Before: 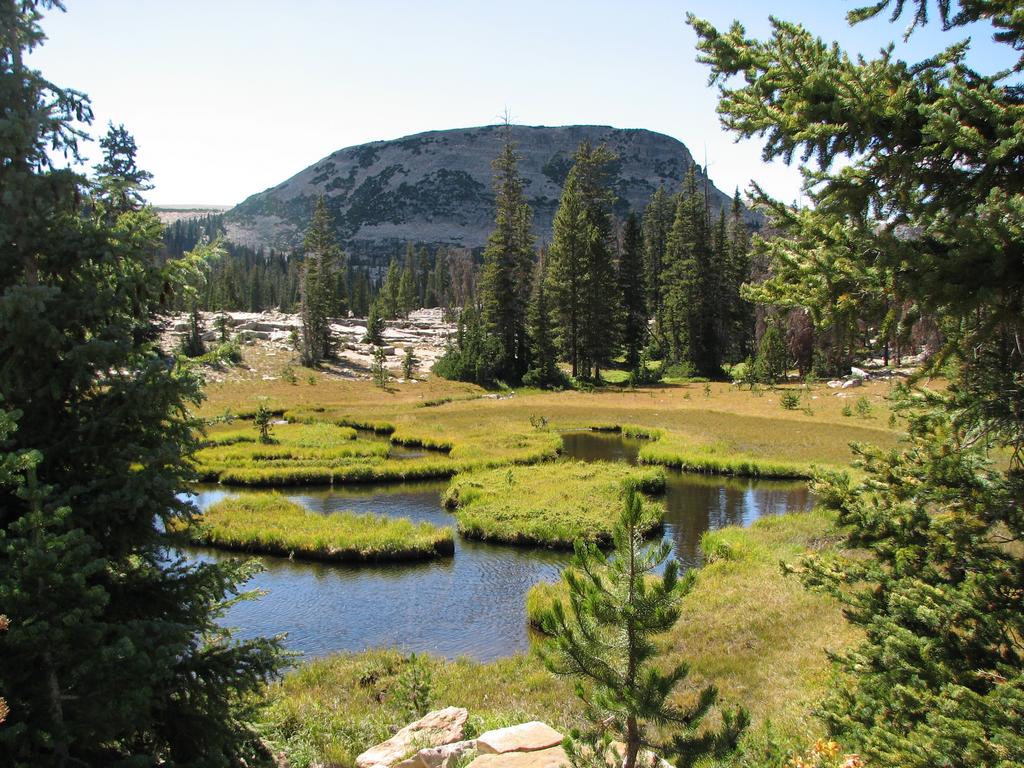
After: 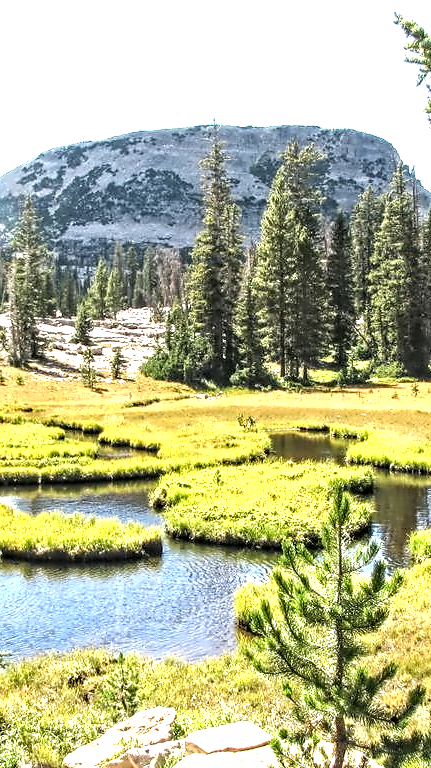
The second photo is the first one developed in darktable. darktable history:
crop: left 28.583%, right 29.231%
exposure: black level correction 0, exposure 1.388 EV, compensate exposure bias true, compensate highlight preservation false
contrast equalizer: octaves 7, y [[0.5, 0.542, 0.583, 0.625, 0.667, 0.708], [0.5 ×6], [0.5 ×6], [0, 0.033, 0.067, 0.1, 0.133, 0.167], [0, 0.05, 0.1, 0.15, 0.2, 0.25]]
local contrast: on, module defaults
